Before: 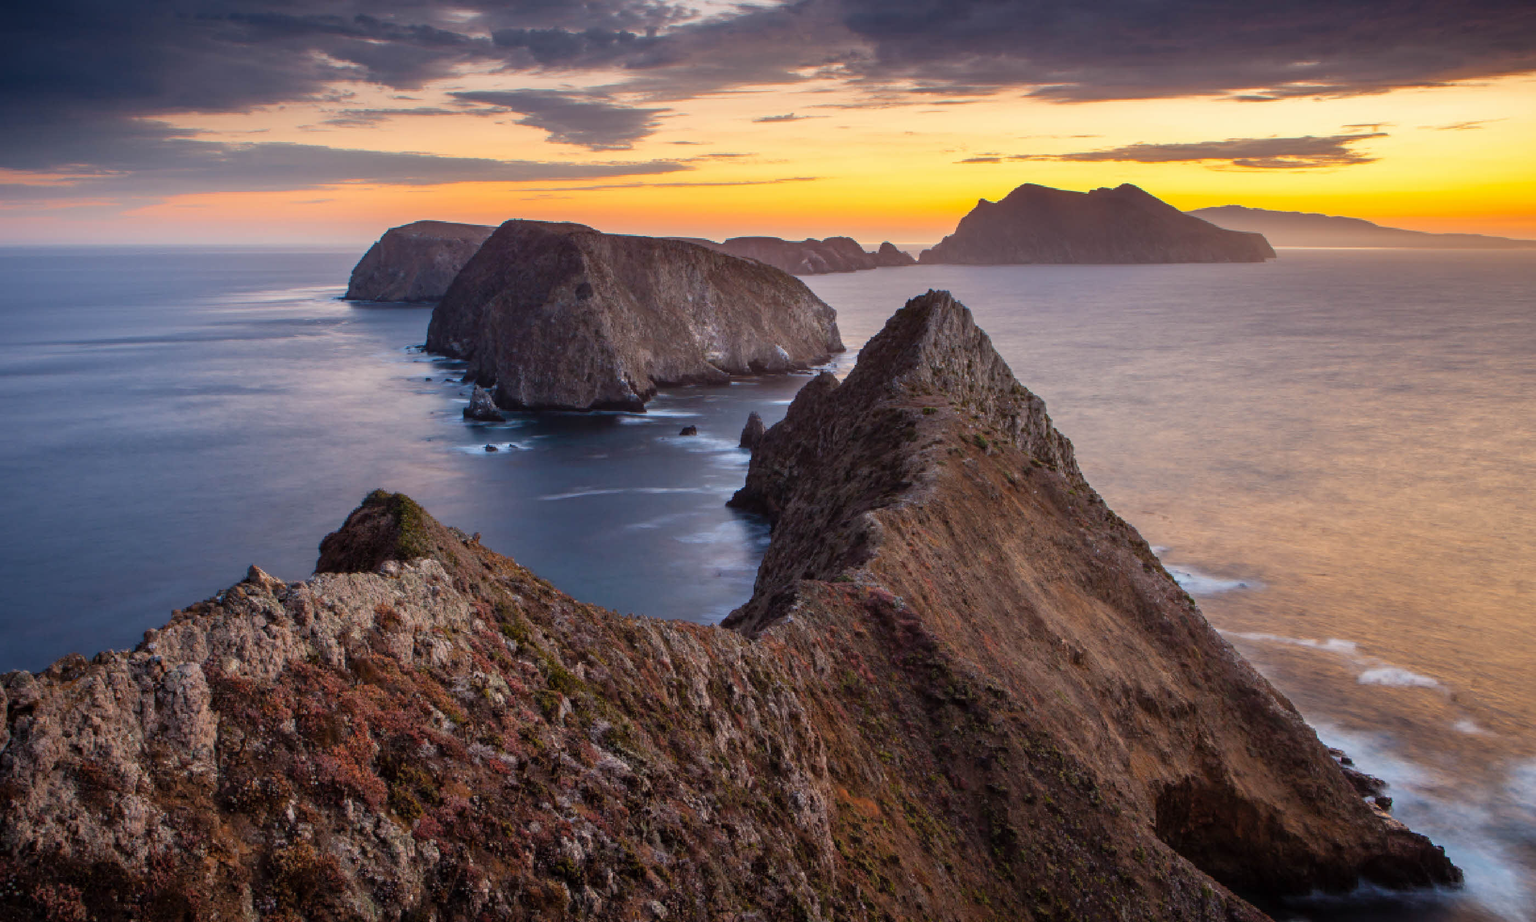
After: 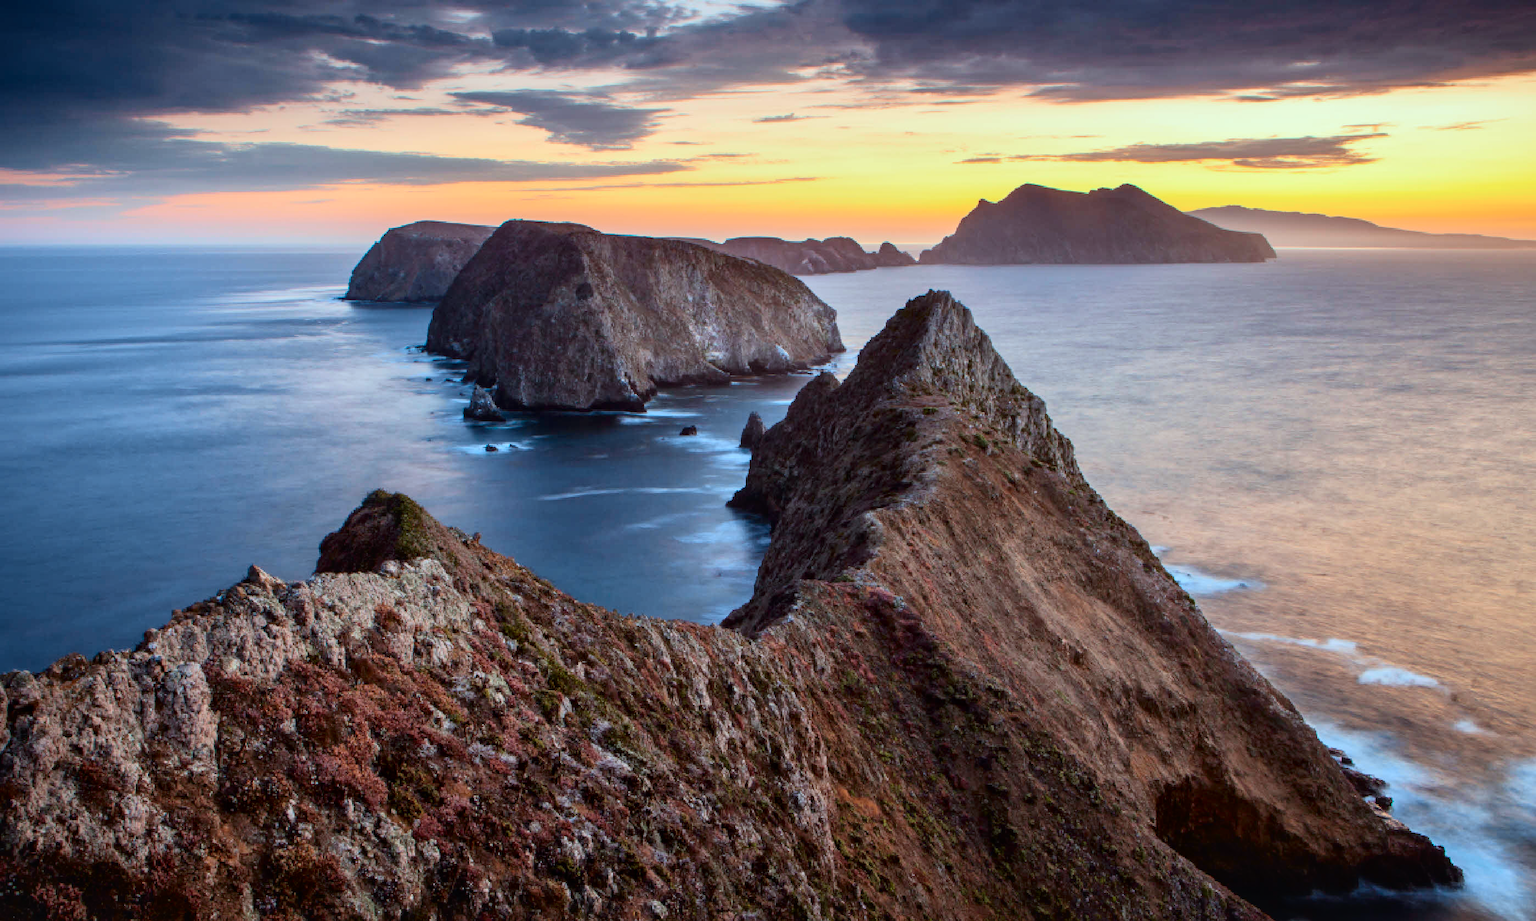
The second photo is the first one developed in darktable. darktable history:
tone curve: curves: ch0 [(0, 0.018) (0.061, 0.041) (0.205, 0.191) (0.289, 0.292) (0.39, 0.424) (0.493, 0.551) (0.666, 0.743) (0.795, 0.841) (1, 0.998)]; ch1 [(0, 0) (0.385, 0.343) (0.439, 0.415) (0.494, 0.498) (0.501, 0.501) (0.51, 0.509) (0.548, 0.563) (0.586, 0.61) (0.684, 0.658) (0.783, 0.804) (1, 1)]; ch2 [(0, 0) (0.304, 0.31) (0.403, 0.399) (0.441, 0.428) (0.47, 0.469) (0.498, 0.496) (0.524, 0.538) (0.566, 0.579) (0.648, 0.665) (0.697, 0.699) (1, 1)], color space Lab, independent channels, preserve colors none
color correction: highlights a* -11.75, highlights b* -15.31
local contrast: mode bilateral grid, contrast 20, coarseness 49, detail 119%, midtone range 0.2
